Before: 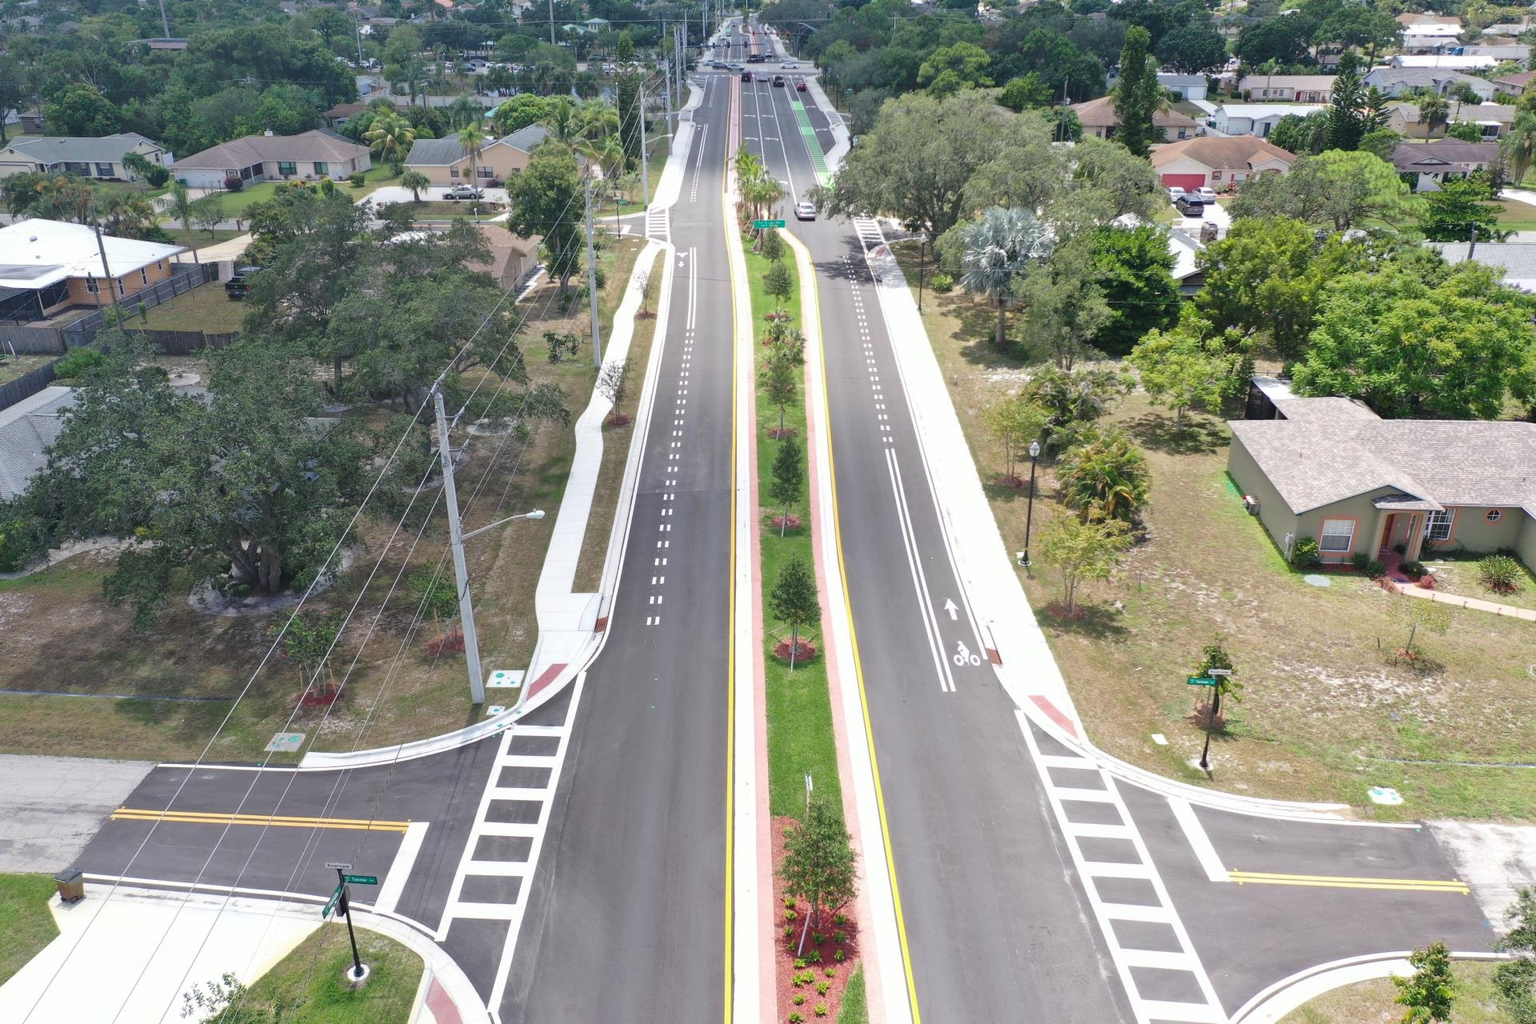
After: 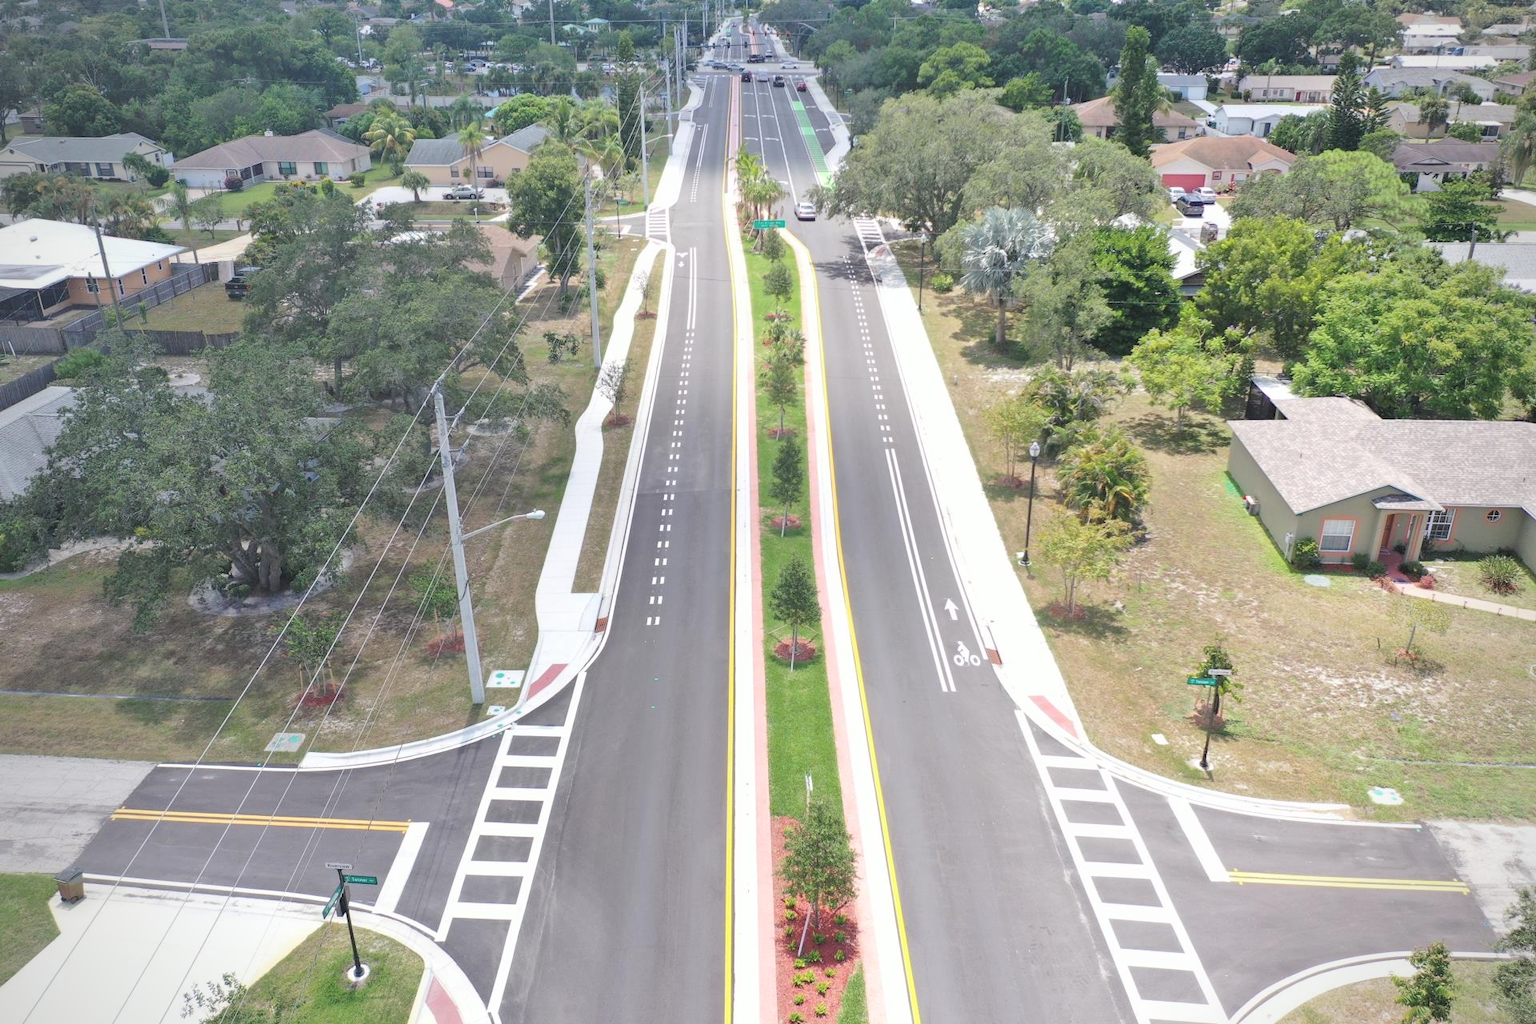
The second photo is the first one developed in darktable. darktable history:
contrast brightness saturation: brightness 0.15
vignetting: fall-off radius 60.92%
